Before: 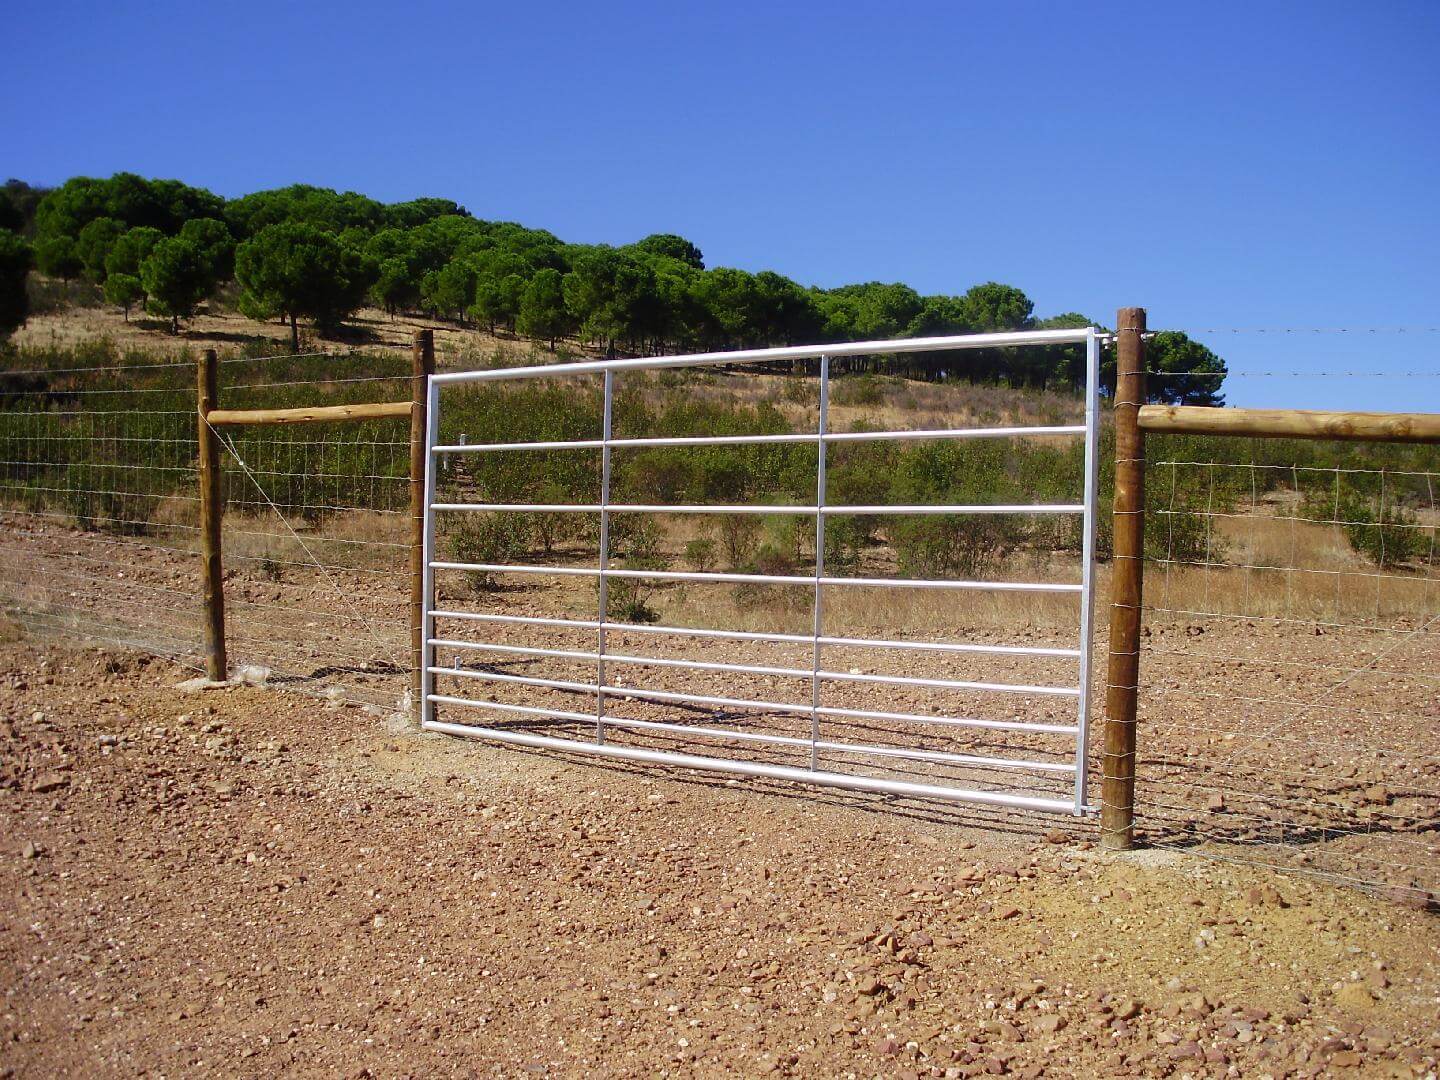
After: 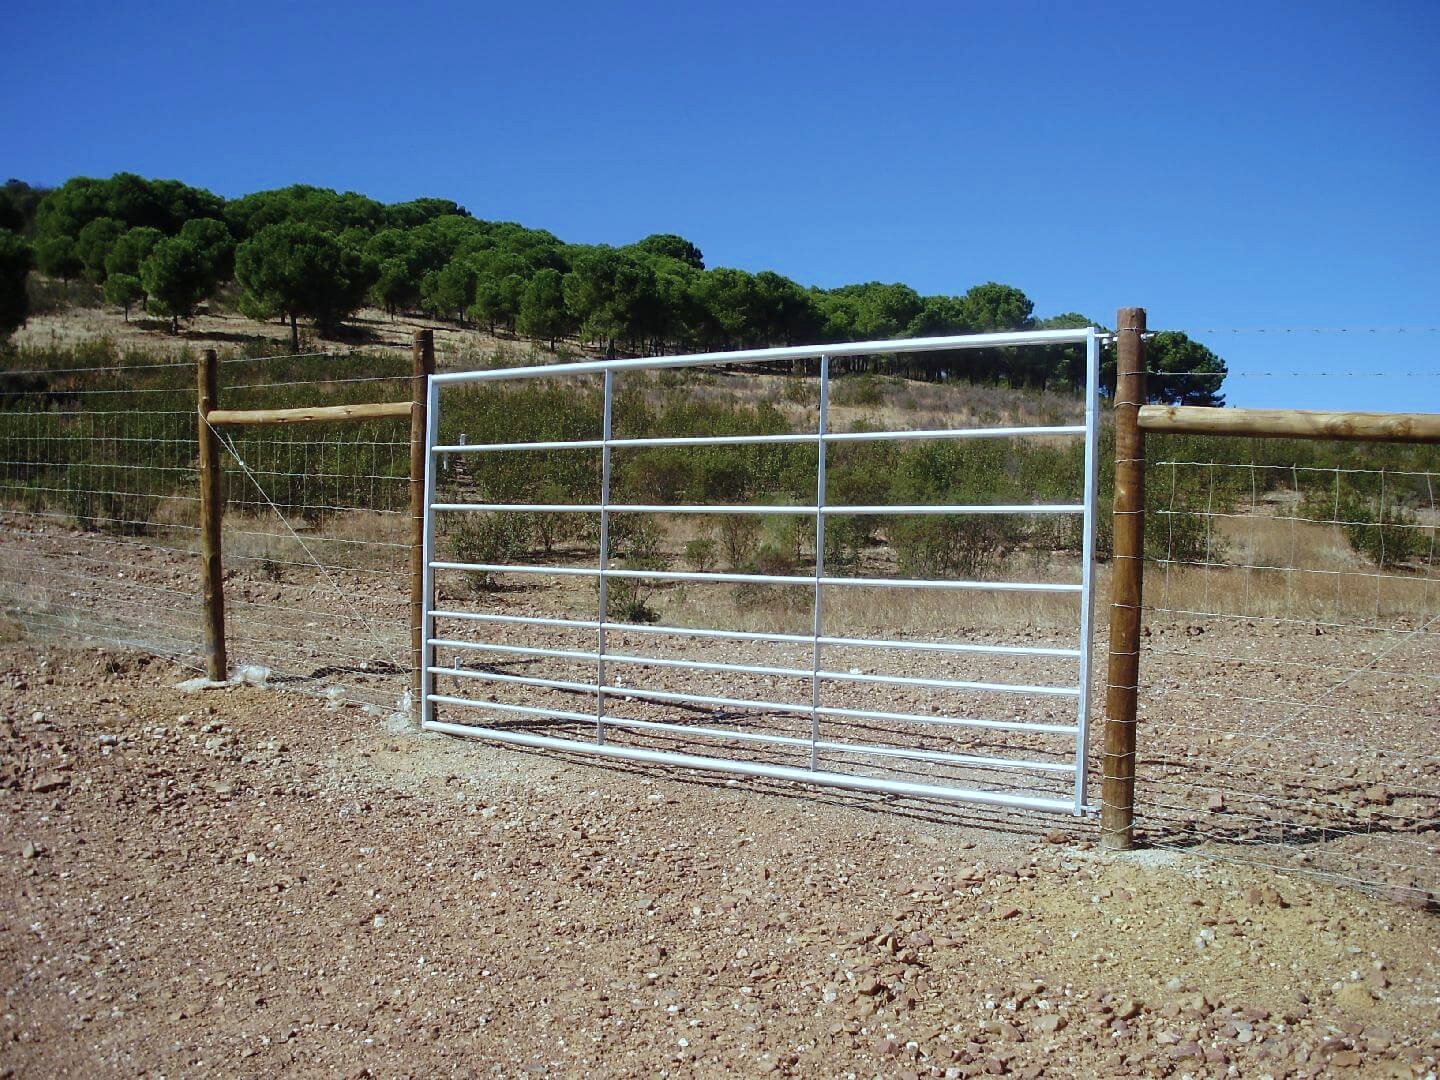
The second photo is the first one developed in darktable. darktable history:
color balance rgb: linear chroma grading › global chroma 10%, perceptual saturation grading › global saturation 5%, perceptual brilliance grading › global brilliance 4%, global vibrance 7%, saturation formula JzAzBz (2021)
color correction: highlights a* -12.64, highlights b* -18.1, saturation 0.7
